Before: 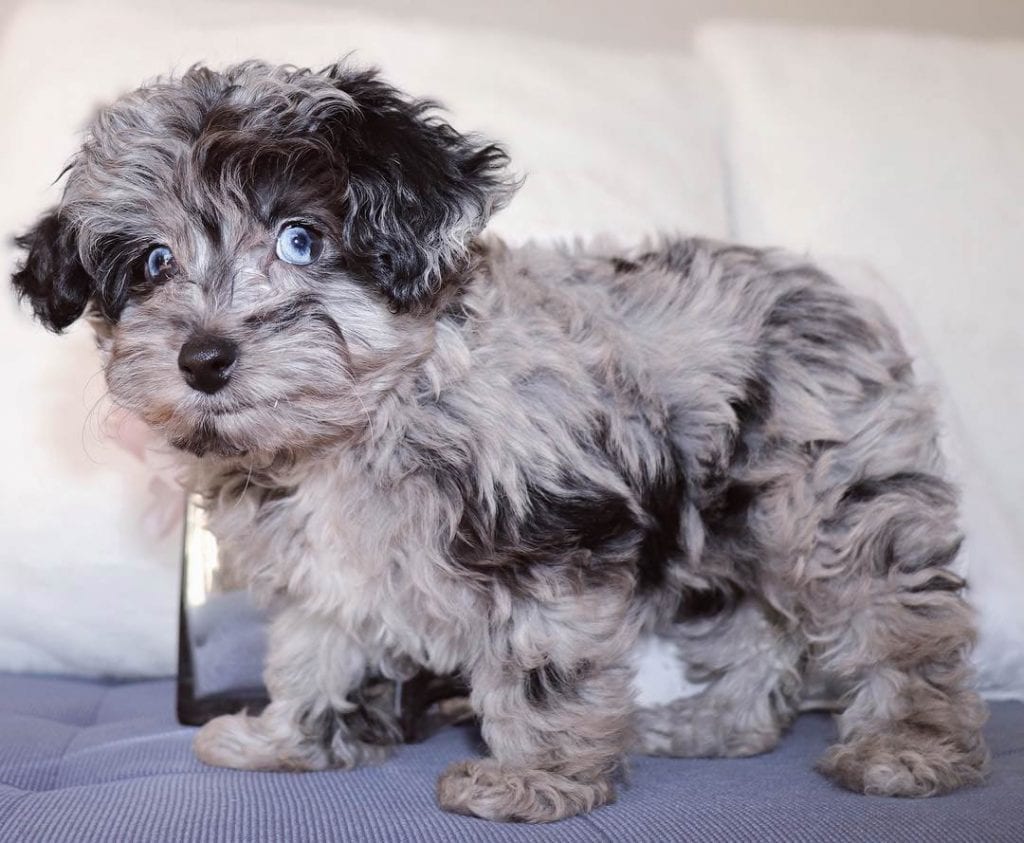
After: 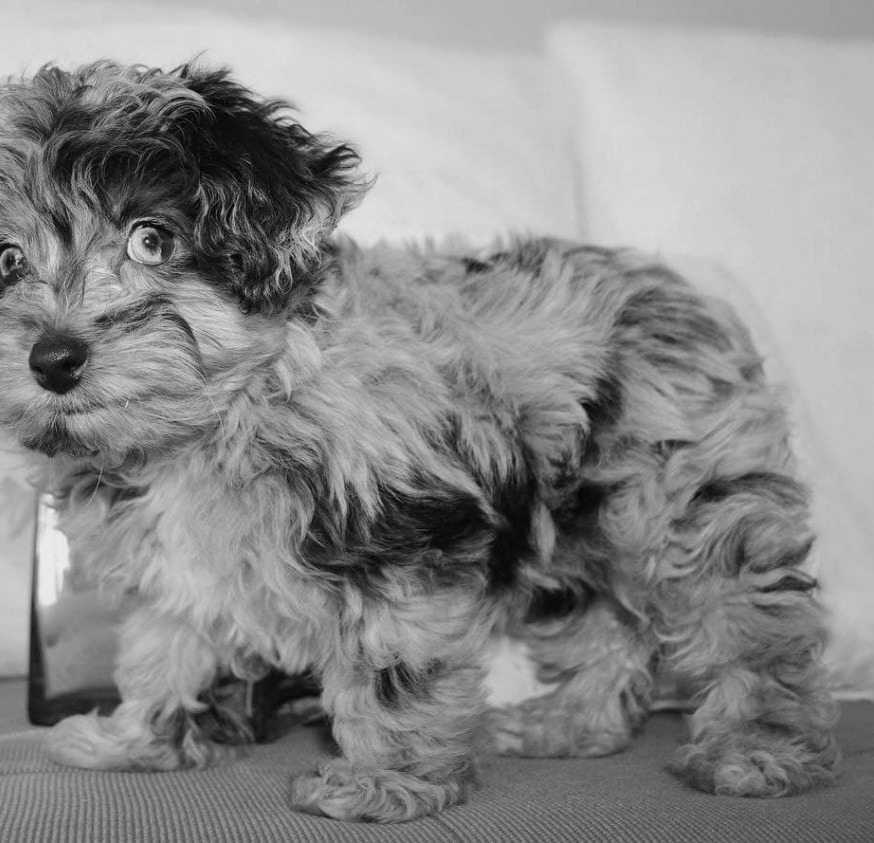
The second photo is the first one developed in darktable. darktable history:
crop and rotate: left 14.584%
monochrome: a -92.57, b 58.91
